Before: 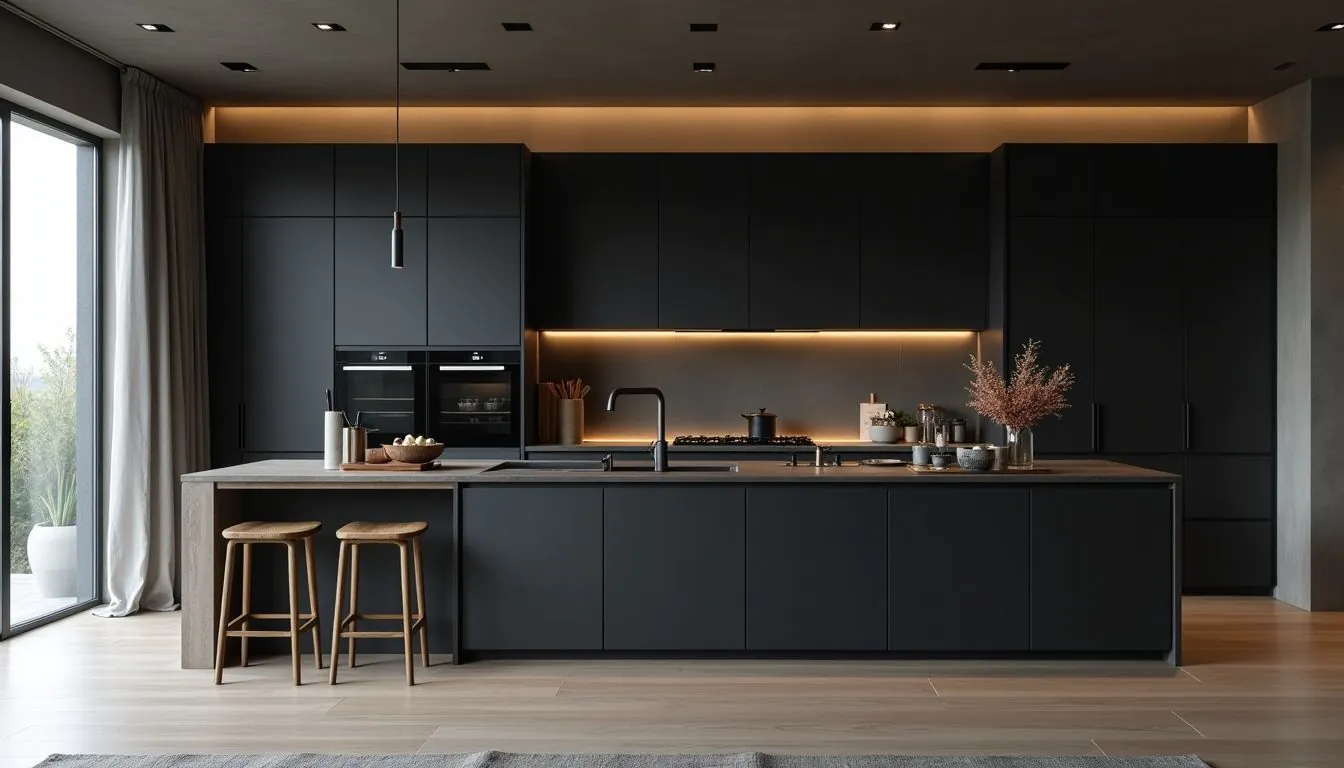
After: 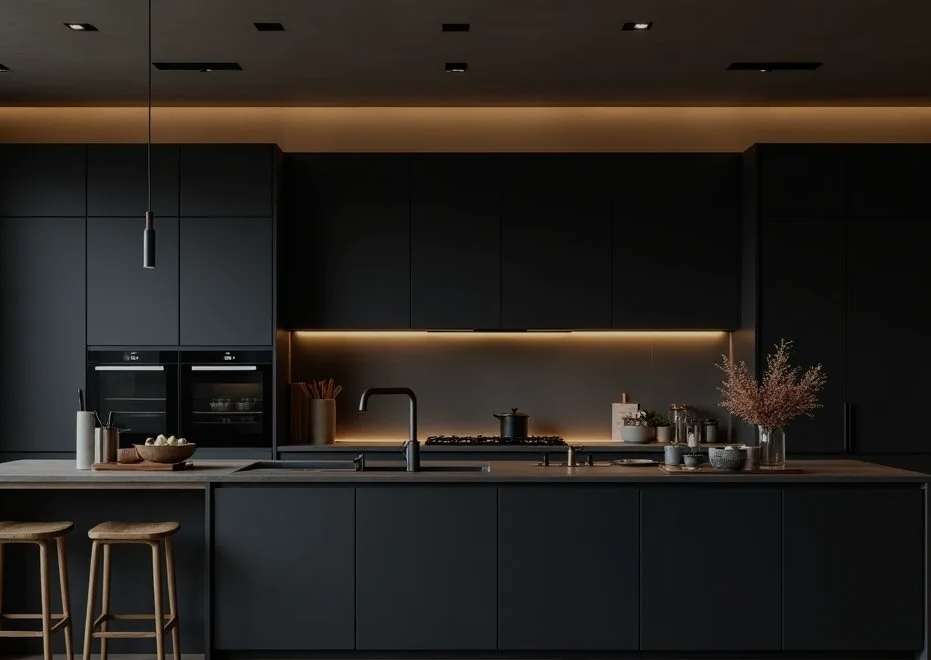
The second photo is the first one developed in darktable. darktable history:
exposure: black level correction 0, exposure -0.766 EV, compensate highlight preservation false
crop: left 18.479%, right 12.2%, bottom 13.971%
